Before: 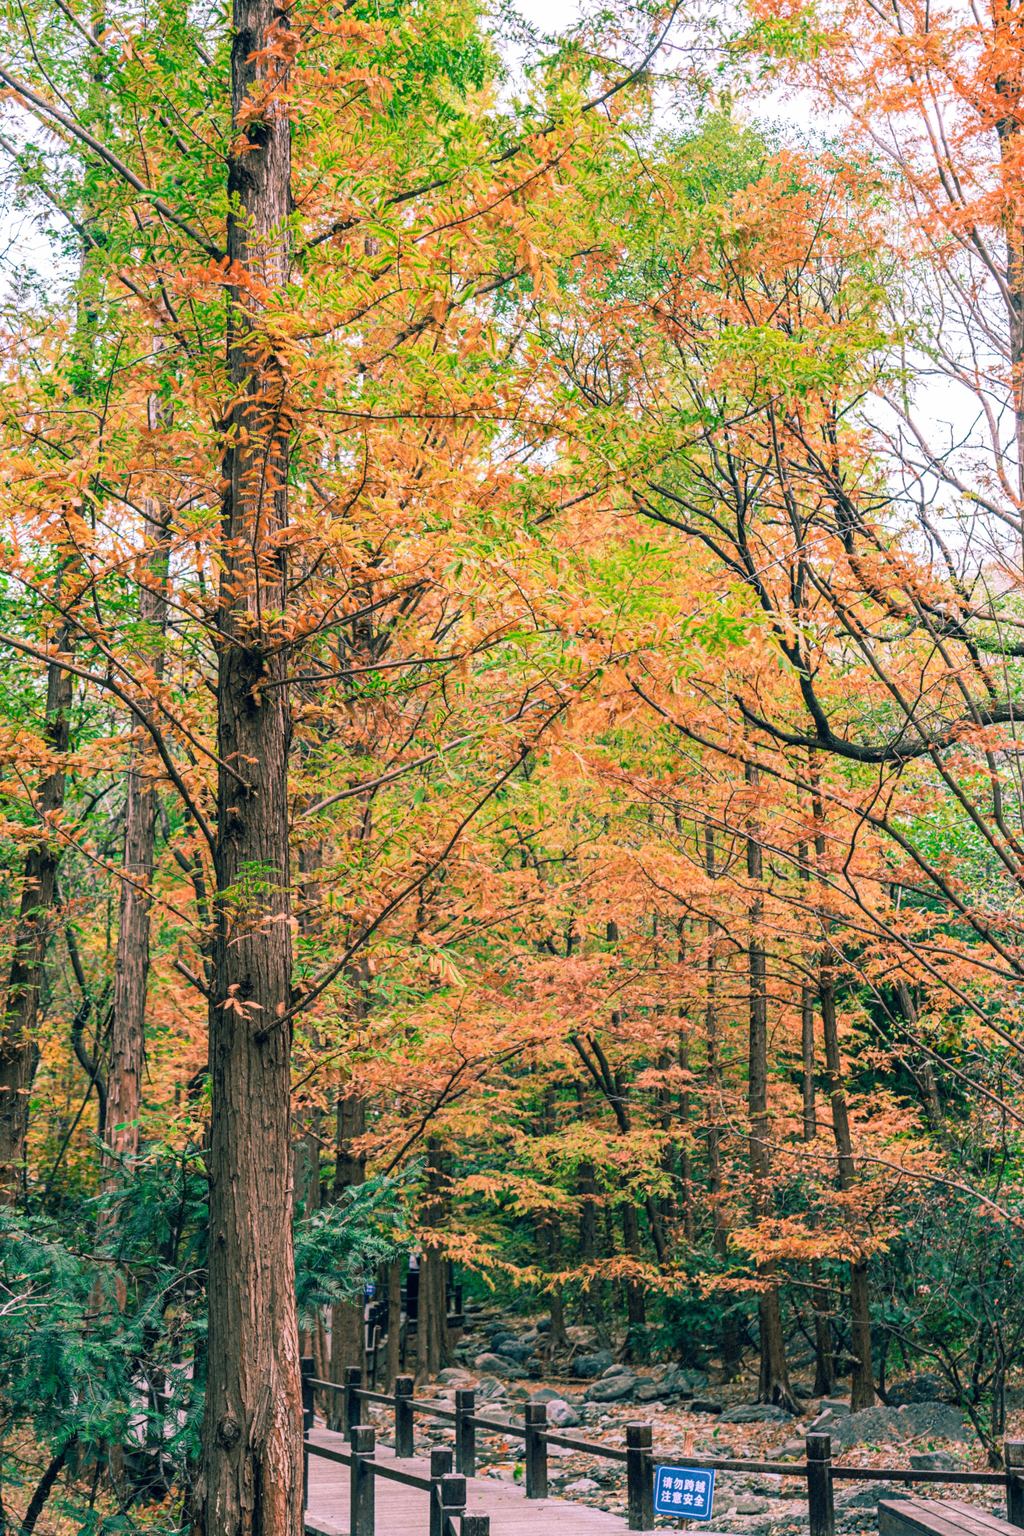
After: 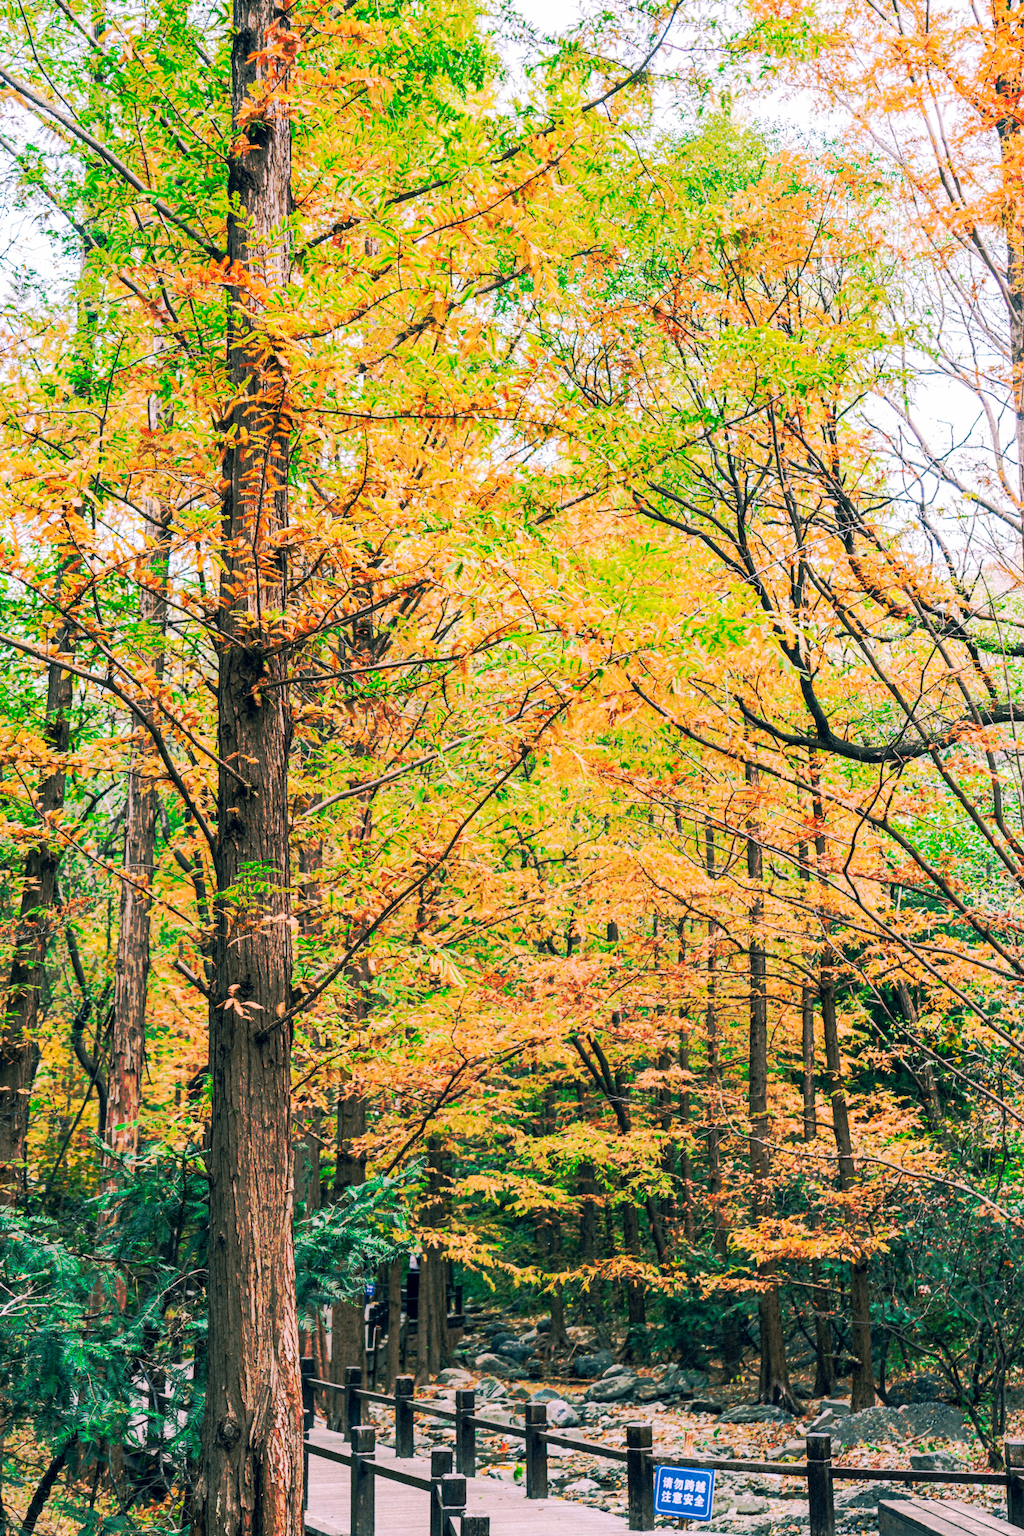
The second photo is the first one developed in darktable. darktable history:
tone curve: curves: ch0 [(0, 0) (0.003, 0.003) (0.011, 0.011) (0.025, 0.024) (0.044, 0.043) (0.069, 0.067) (0.1, 0.096) (0.136, 0.131) (0.177, 0.171) (0.224, 0.216) (0.277, 0.267) (0.335, 0.323) (0.399, 0.384) (0.468, 0.451) (0.543, 0.678) (0.623, 0.734) (0.709, 0.795) (0.801, 0.859) (0.898, 0.928) (1, 1)], preserve colors none
exposure: black level correction 0.001, compensate highlight preservation false
